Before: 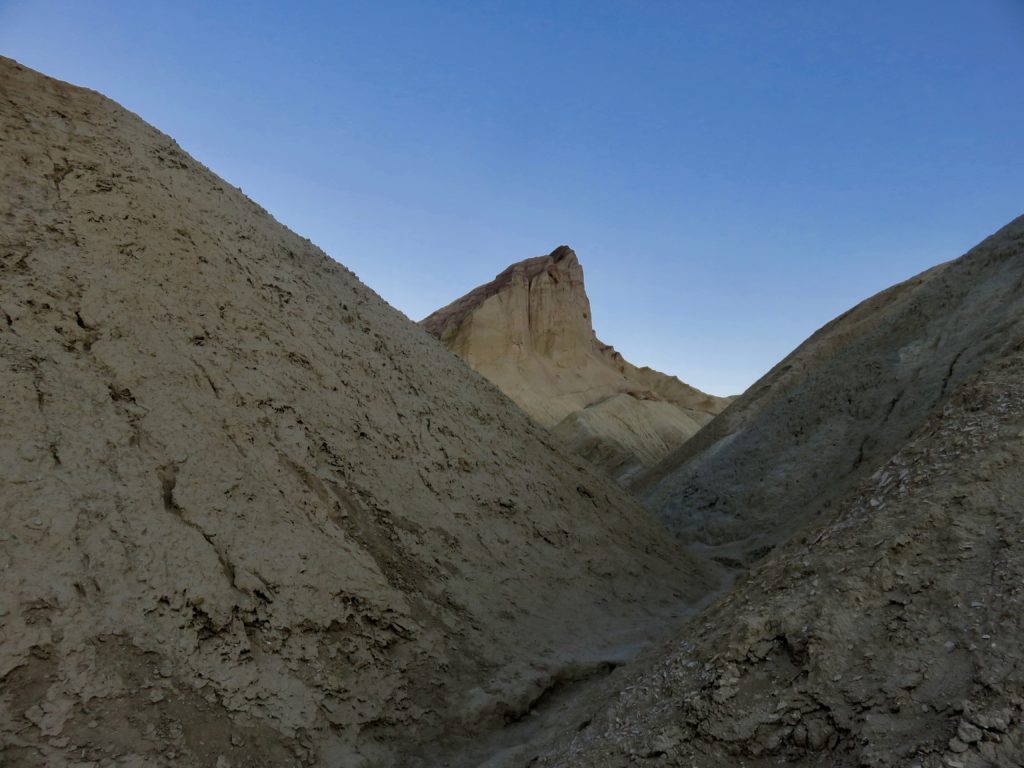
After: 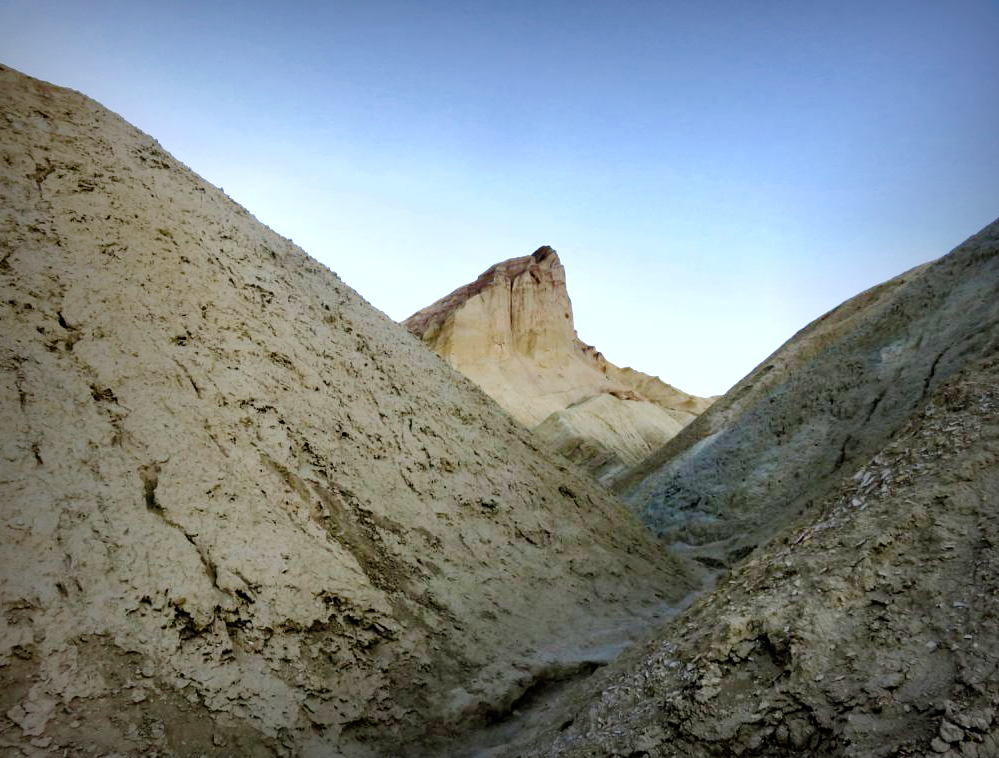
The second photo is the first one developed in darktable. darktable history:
exposure: black level correction 0, exposure 1.2 EV, compensate exposure bias true, compensate highlight preservation false
vignetting: fall-off start 53.2%, brightness -0.594, saturation 0, automatic ratio true, width/height ratio 1.313, shape 0.22, unbound false
crop and rotate: left 1.774%, right 0.633%, bottom 1.28%
shadows and highlights: radius 125.46, shadows 30.51, highlights -30.51, low approximation 0.01, soften with gaussian
tone curve: curves: ch0 [(0, 0) (0.003, 0) (0.011, 0.001) (0.025, 0.003) (0.044, 0.005) (0.069, 0.012) (0.1, 0.023) (0.136, 0.039) (0.177, 0.088) (0.224, 0.15) (0.277, 0.24) (0.335, 0.337) (0.399, 0.437) (0.468, 0.535) (0.543, 0.629) (0.623, 0.71) (0.709, 0.782) (0.801, 0.856) (0.898, 0.94) (1, 1)], preserve colors none
